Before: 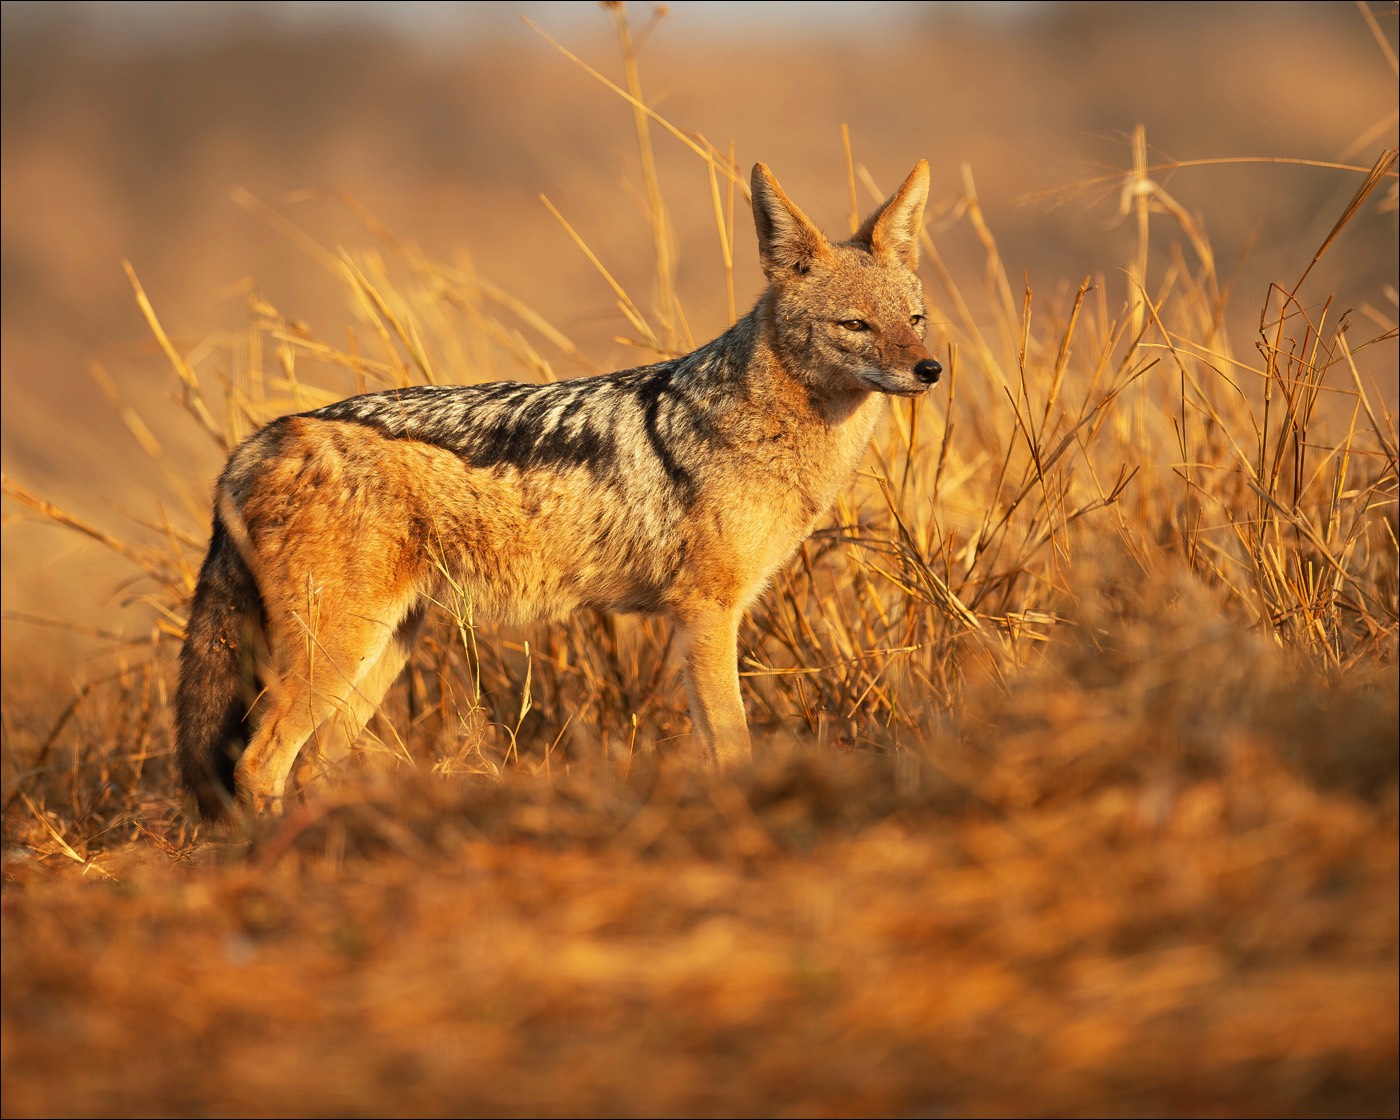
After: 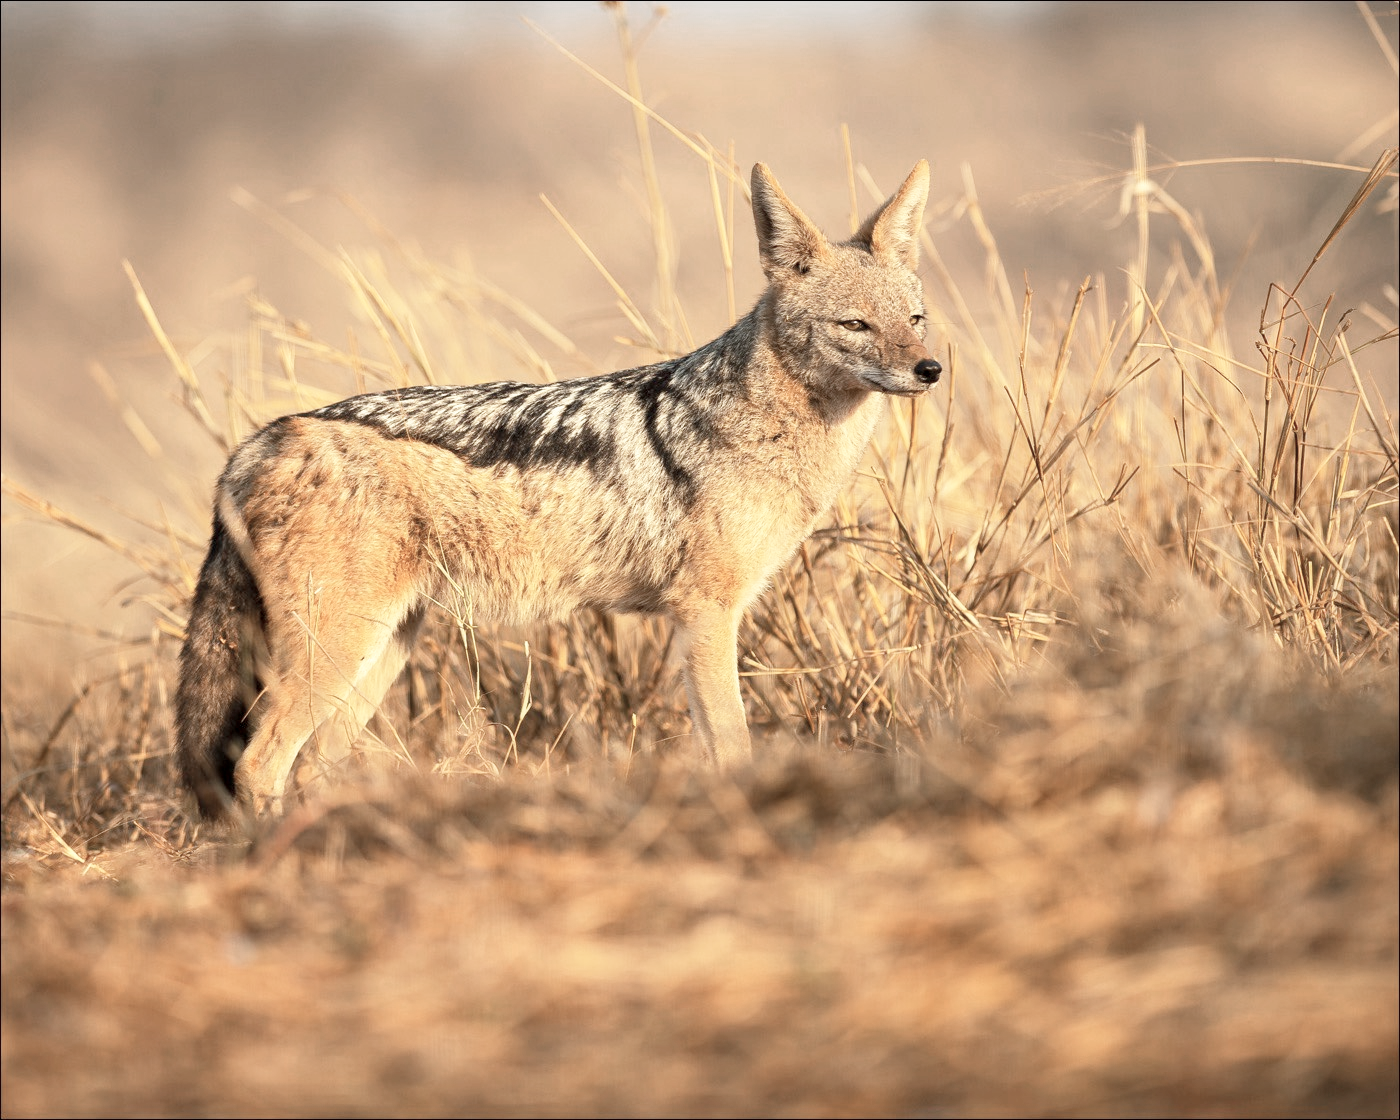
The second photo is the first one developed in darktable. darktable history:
local contrast: highlights 100%, shadows 100%, detail 120%, midtone range 0.2
base curve: curves: ch0 [(0, 0) (0.688, 0.865) (1, 1)], preserve colors none
color zones: curves: ch0 [(0, 0.559) (0.153, 0.551) (0.229, 0.5) (0.429, 0.5) (0.571, 0.5) (0.714, 0.5) (0.857, 0.5) (1, 0.559)]; ch1 [(0, 0.417) (0.112, 0.336) (0.213, 0.26) (0.429, 0.34) (0.571, 0.35) (0.683, 0.331) (0.857, 0.344) (1, 0.417)]
